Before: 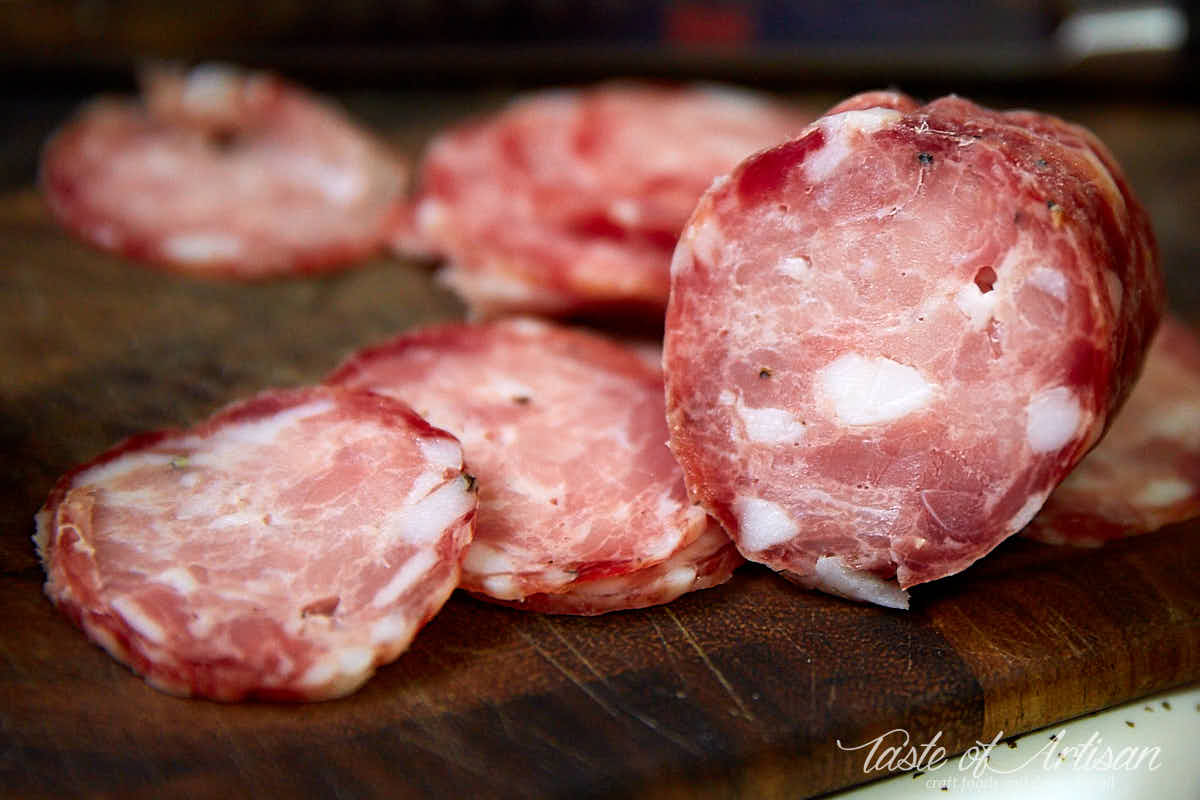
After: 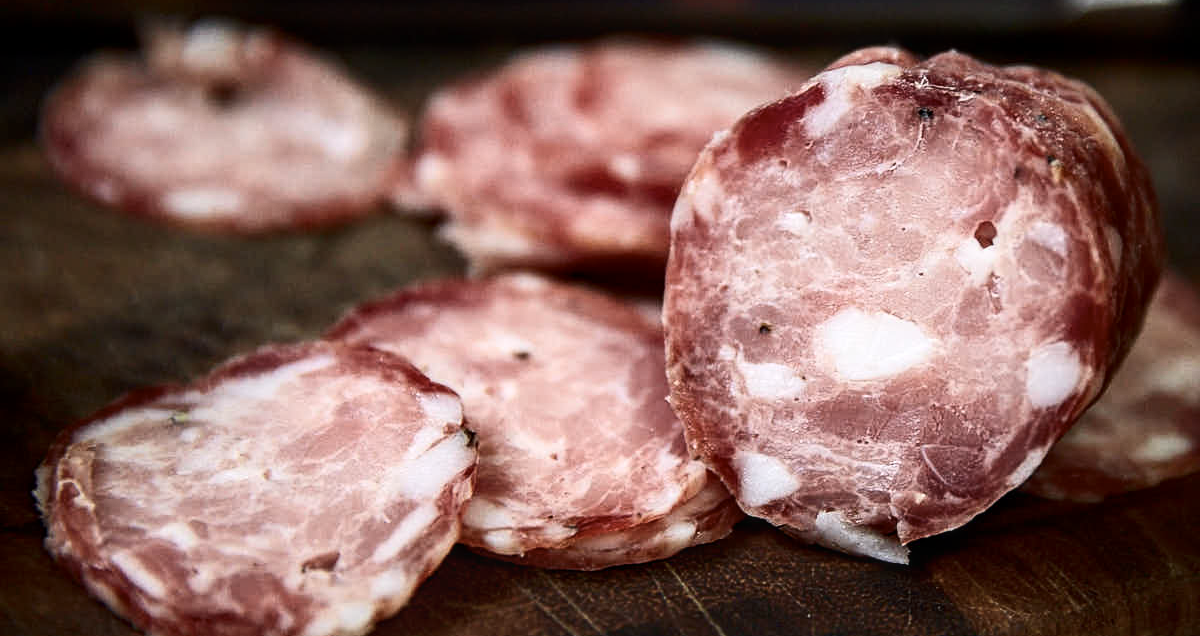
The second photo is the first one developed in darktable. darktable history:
local contrast: on, module defaults
crop and rotate: top 5.664%, bottom 14.773%
contrast brightness saturation: contrast 0.248, saturation -0.322
